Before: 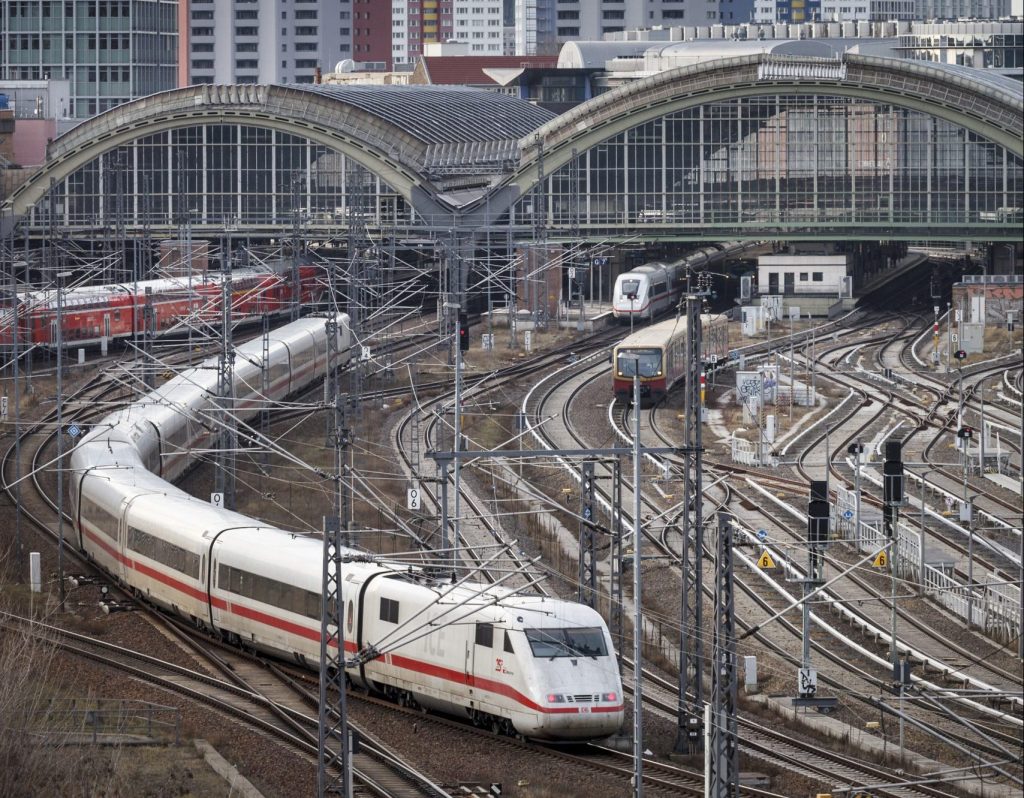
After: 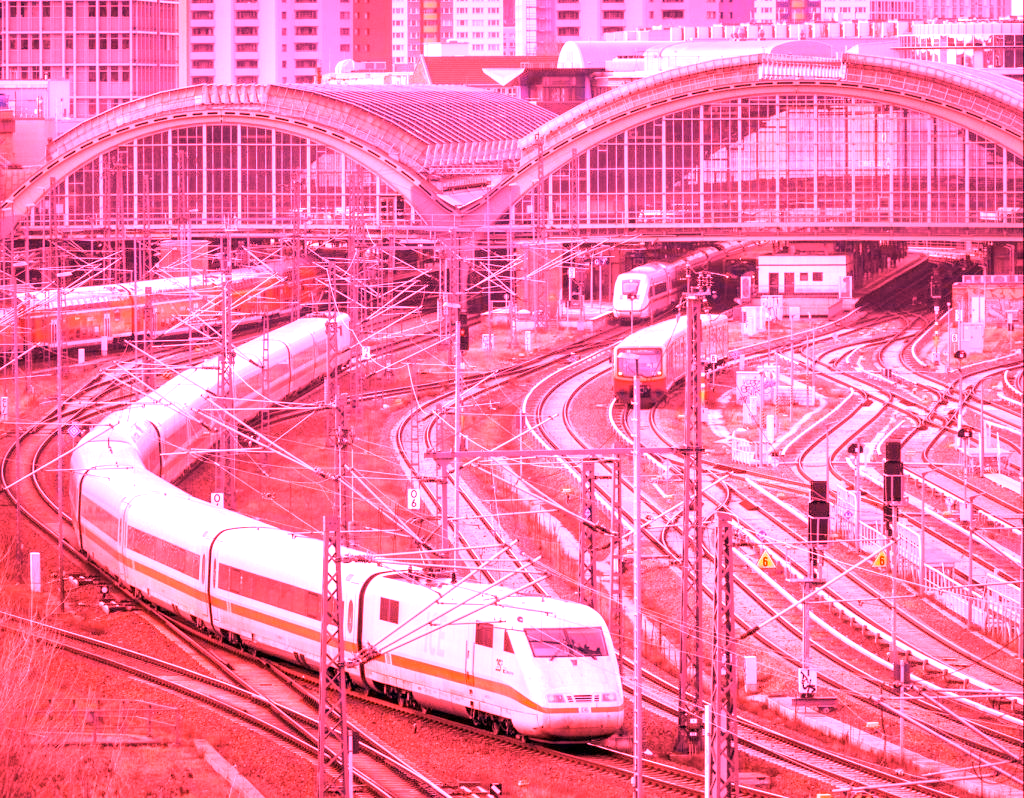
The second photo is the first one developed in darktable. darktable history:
color correction: highlights a* -4.73, highlights b* 5.06, saturation 0.97
local contrast: mode bilateral grid, contrast 10, coarseness 25, detail 115%, midtone range 0.2
white balance: red 4.26, blue 1.802
